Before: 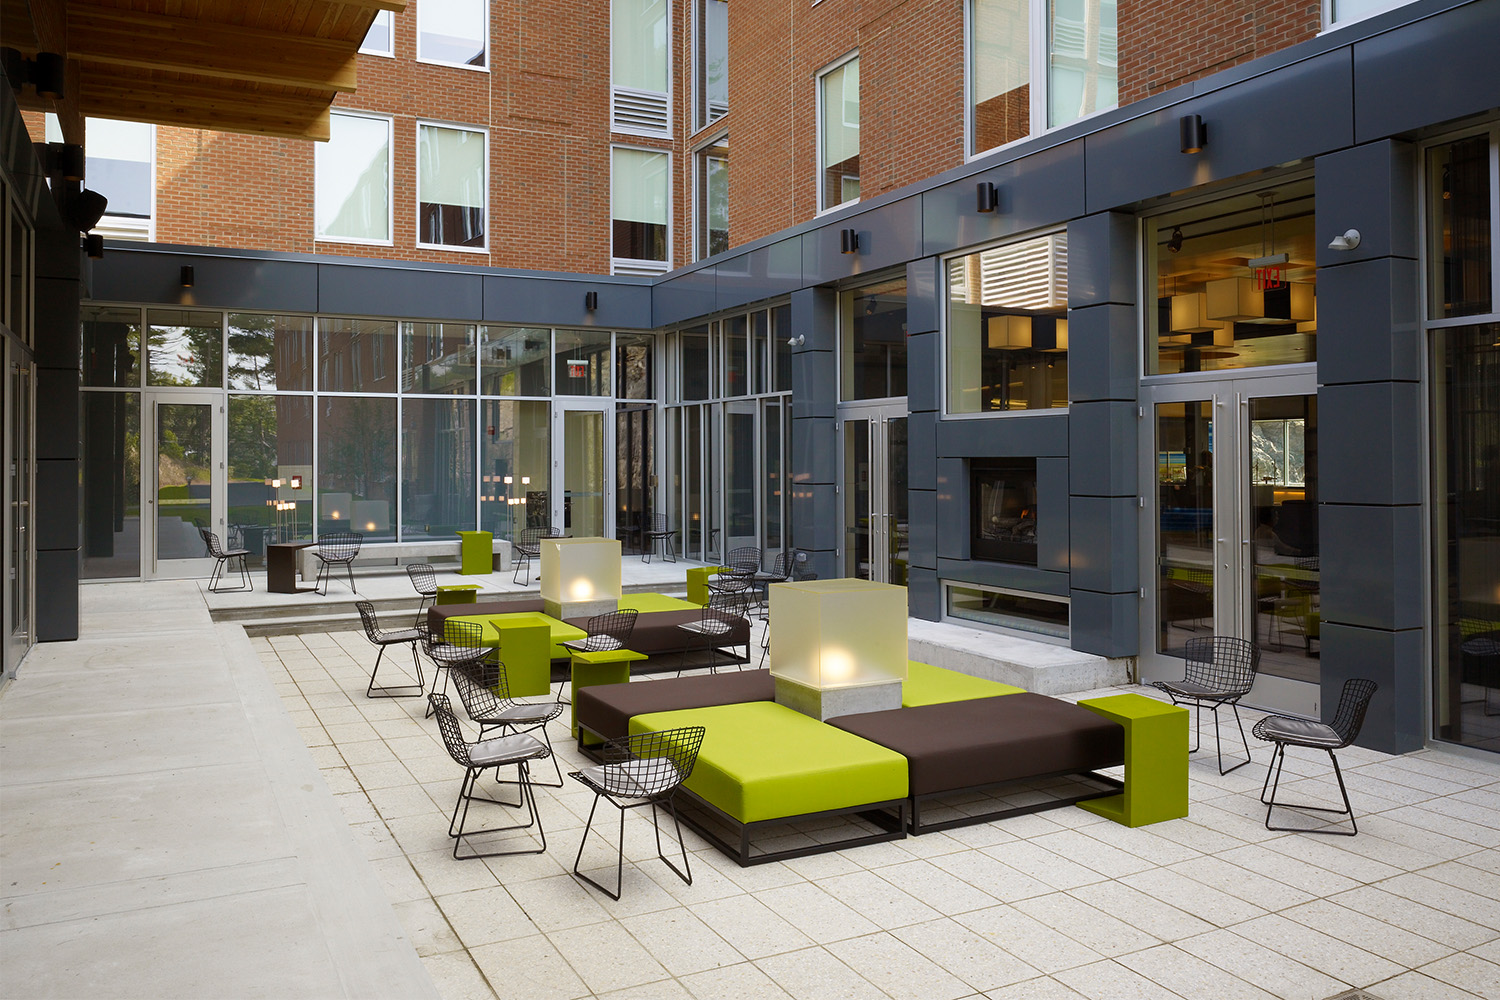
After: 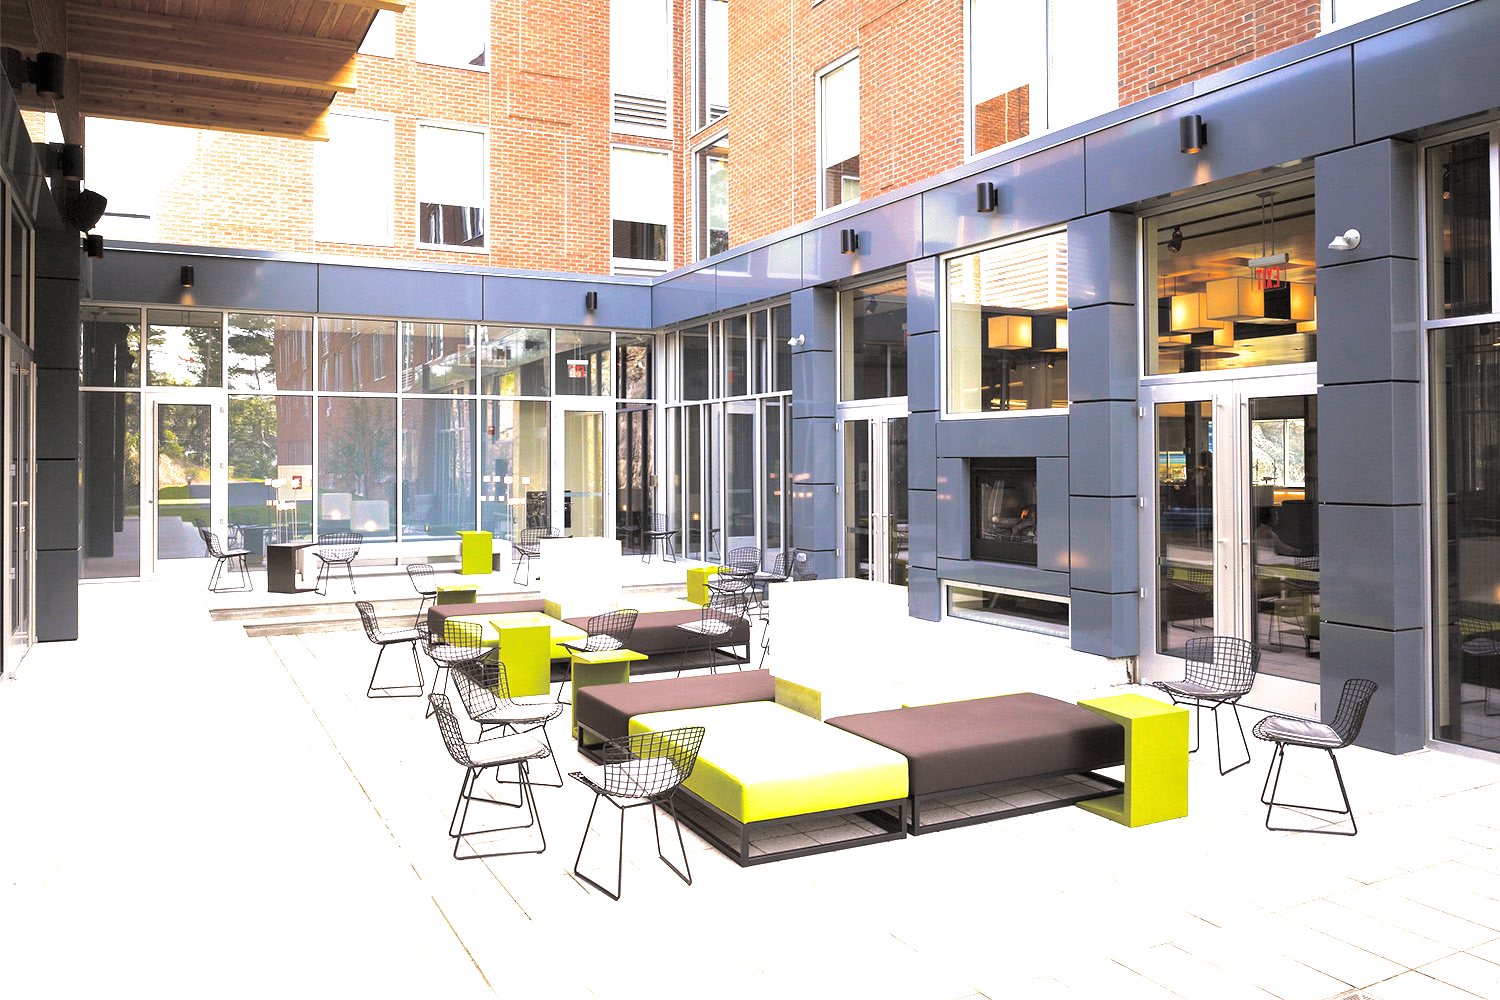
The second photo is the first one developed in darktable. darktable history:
white balance: red 1.05, blue 1.072
split-toning: shadows › hue 43.2°, shadows › saturation 0, highlights › hue 50.4°, highlights › saturation 1
exposure: black level correction 0, exposure 1.975 EV, compensate exposure bias true, compensate highlight preservation false
